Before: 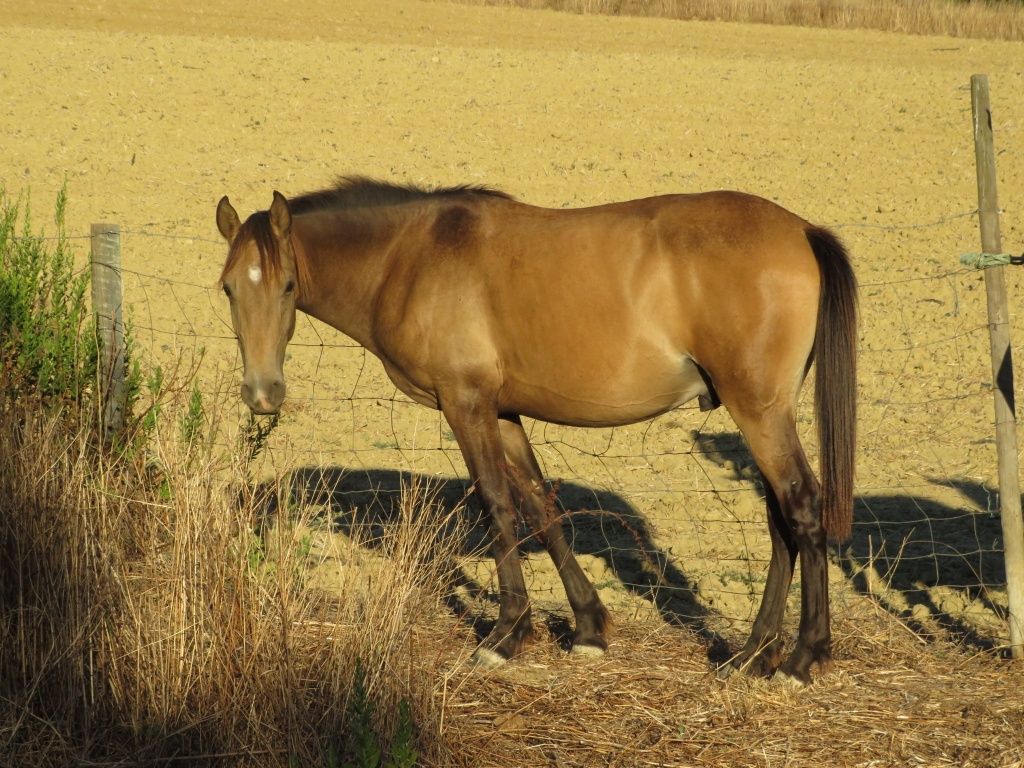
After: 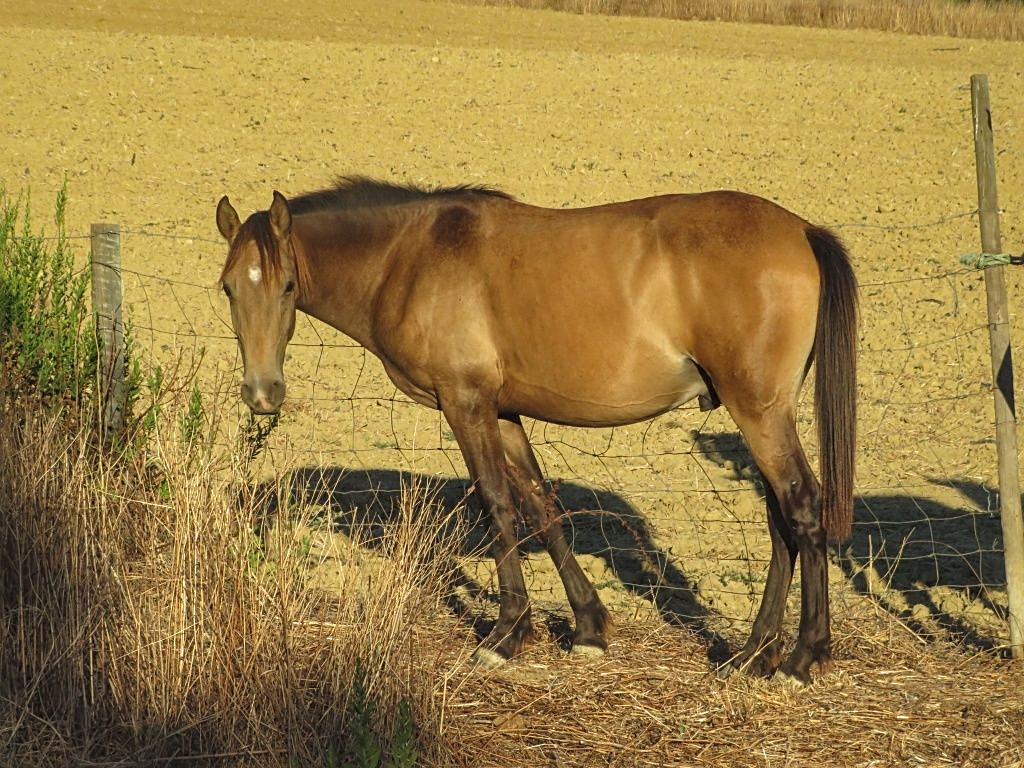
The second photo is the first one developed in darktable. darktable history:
local contrast: detail 130%
shadows and highlights: on, module defaults
sharpen: on, module defaults
exposure: black level correction -0.005, exposure 0.054 EV, compensate highlight preservation false
